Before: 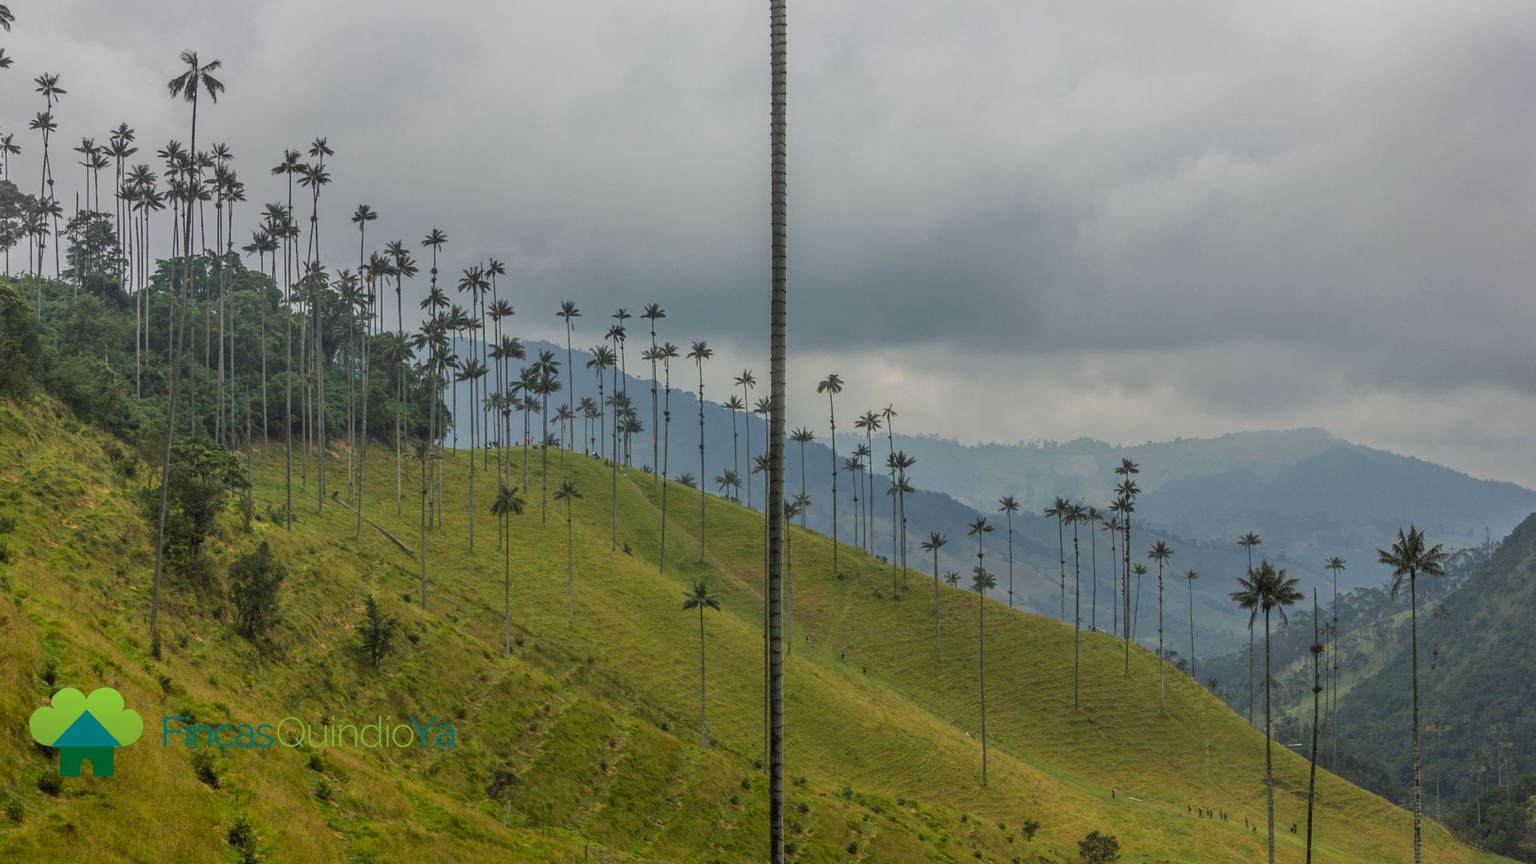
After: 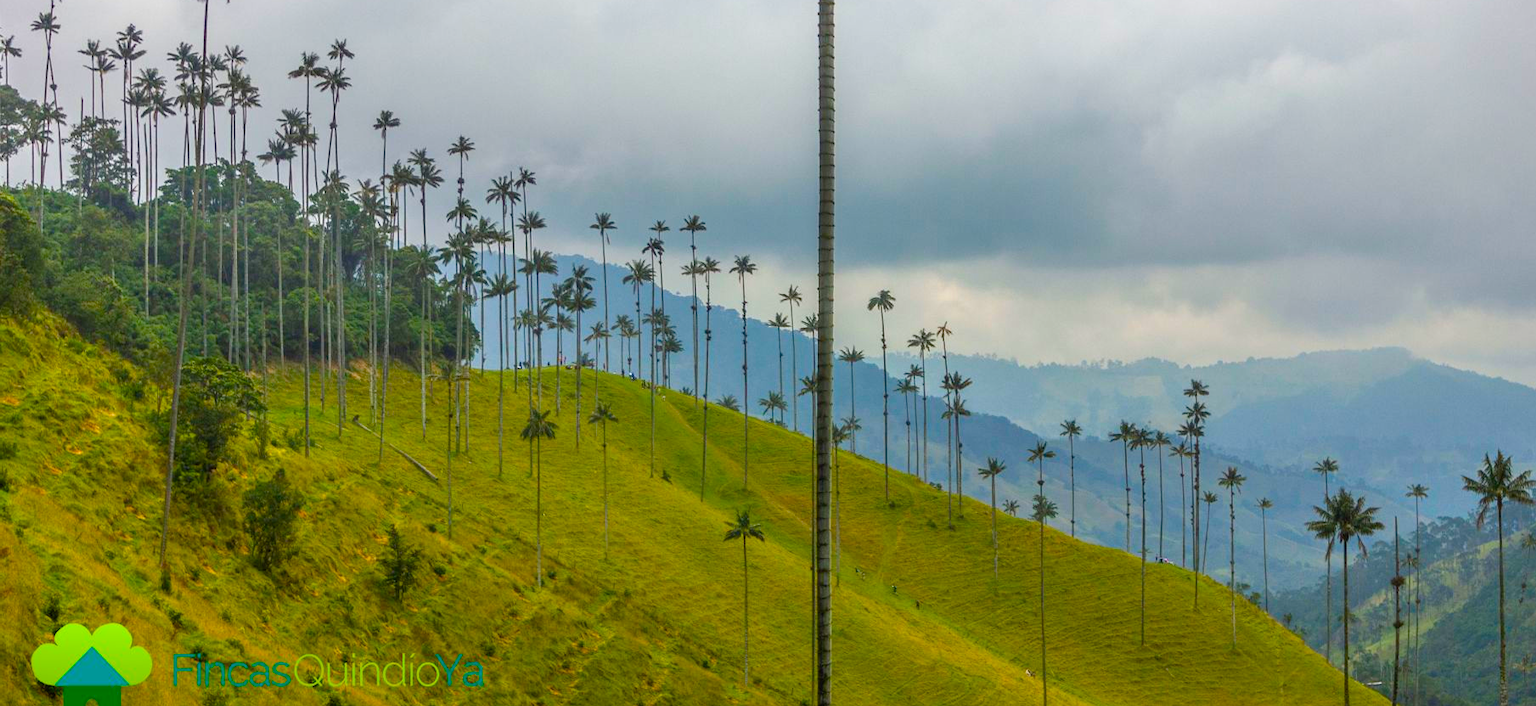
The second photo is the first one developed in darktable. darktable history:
crop and rotate: angle 0.03°, top 11.643%, right 5.651%, bottom 11.189%
levels: levels [0, 0.43, 0.859]
color balance rgb: perceptual saturation grading › global saturation 20%, perceptual saturation grading › highlights -25%, perceptual saturation grading › shadows 25%, global vibrance 50%
